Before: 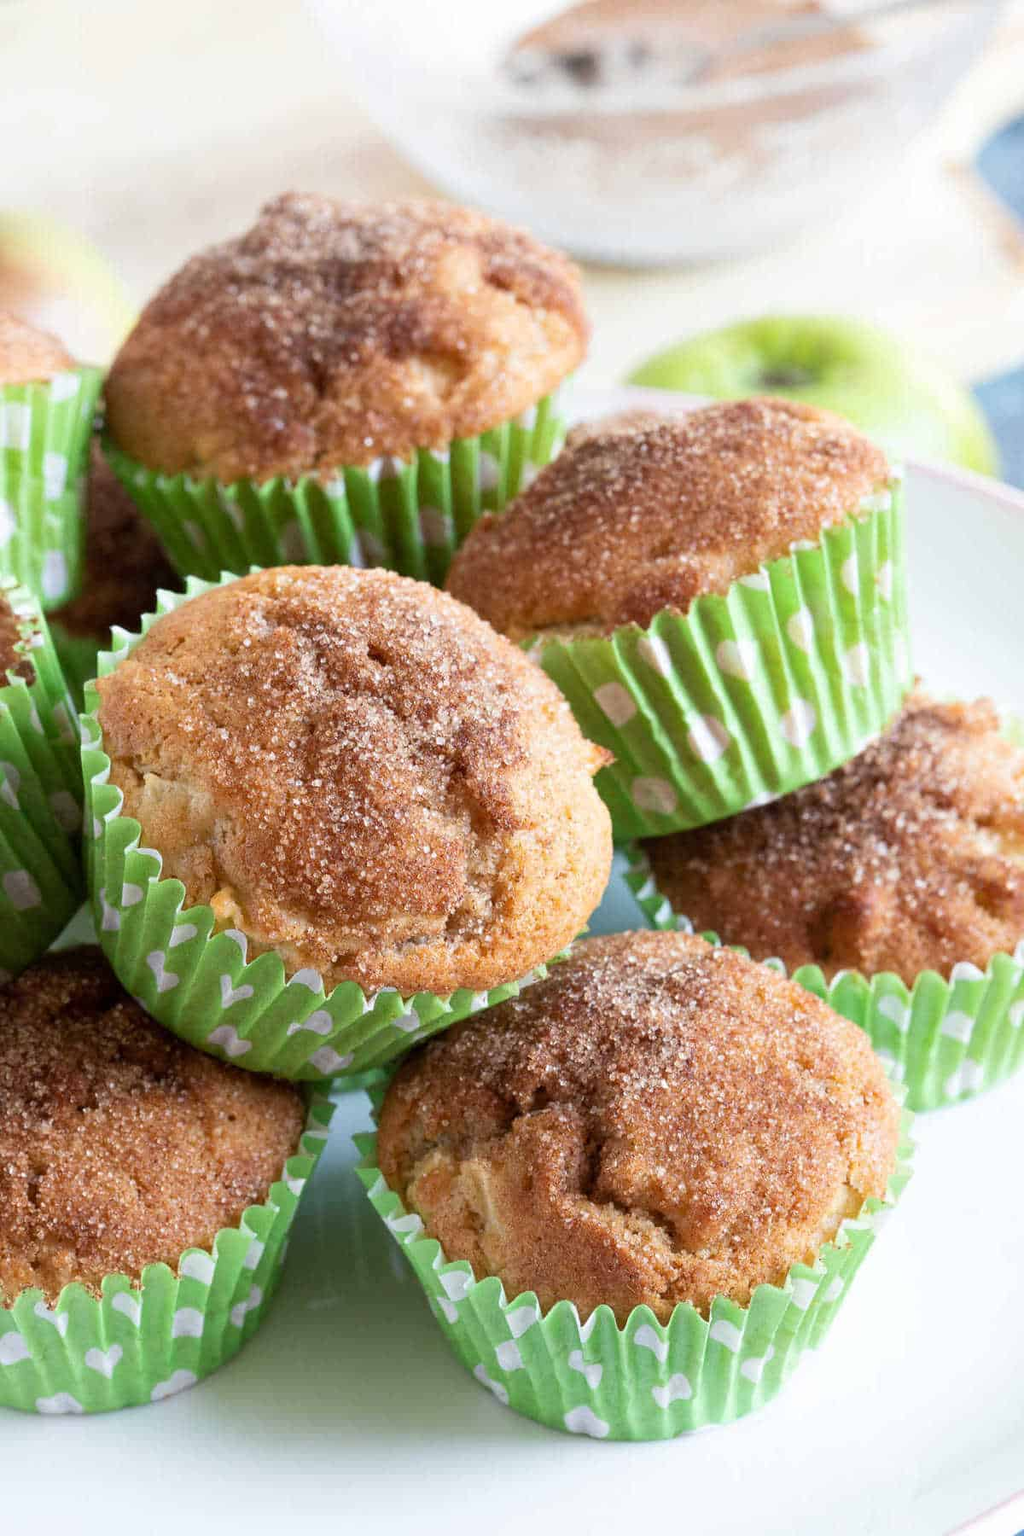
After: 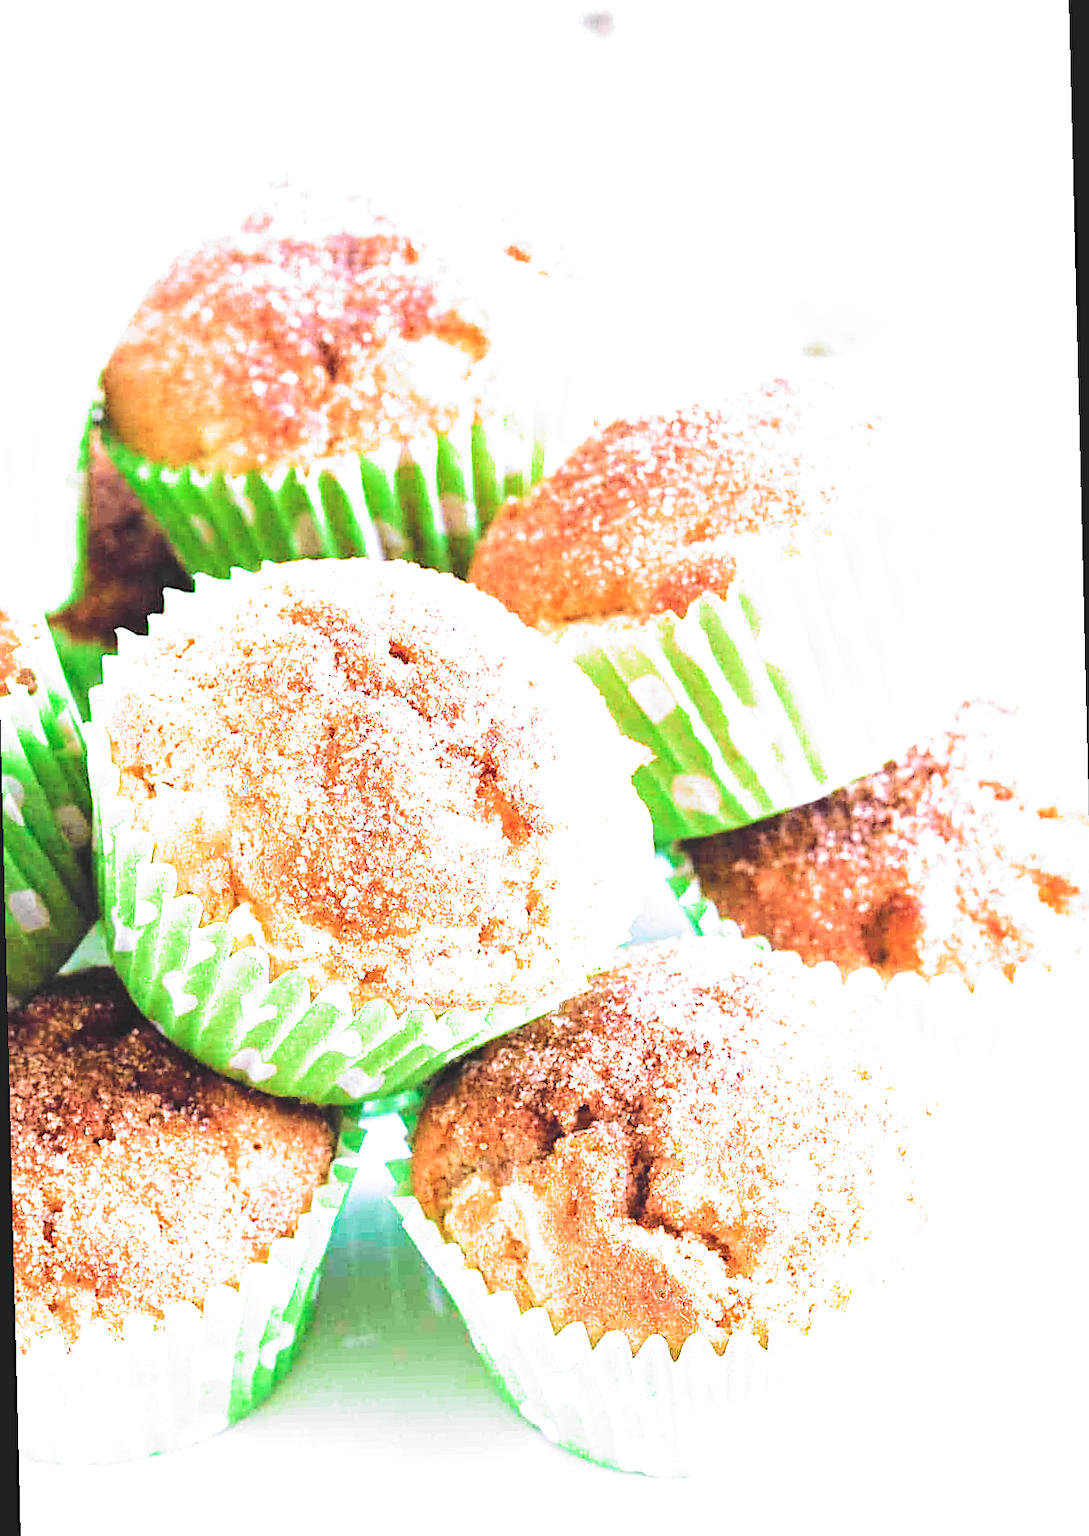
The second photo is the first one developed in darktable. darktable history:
white balance: red 0.984, blue 1.059
tone curve: curves: ch0 [(0, 0.023) (0.103, 0.087) (0.295, 0.297) (0.445, 0.531) (0.553, 0.665) (0.735, 0.843) (0.994, 1)]; ch1 [(0, 0) (0.427, 0.346) (0.456, 0.426) (0.484, 0.494) (0.509, 0.505) (0.535, 0.56) (0.581, 0.632) (0.646, 0.715) (1, 1)]; ch2 [(0, 0) (0.369, 0.388) (0.449, 0.431) (0.501, 0.495) (0.533, 0.518) (0.572, 0.612) (0.677, 0.752) (1, 1)], color space Lab, independent channels, preserve colors none
sharpen: on, module defaults
filmic rgb: black relative exposure -8.2 EV, white relative exposure 2.2 EV, threshold 3 EV, hardness 7.11, latitude 75%, contrast 1.325, highlights saturation mix -2%, shadows ↔ highlights balance 30%, preserve chrominance no, color science v5 (2021), contrast in shadows safe, contrast in highlights safe, enable highlight reconstruction true
exposure: black level correction -0.023, exposure 1.397 EV, compensate highlight preservation false
rotate and perspective: rotation -1.42°, crop left 0.016, crop right 0.984, crop top 0.035, crop bottom 0.965
rgb levels: levels [[0.029, 0.461, 0.922], [0, 0.5, 1], [0, 0.5, 1]]
